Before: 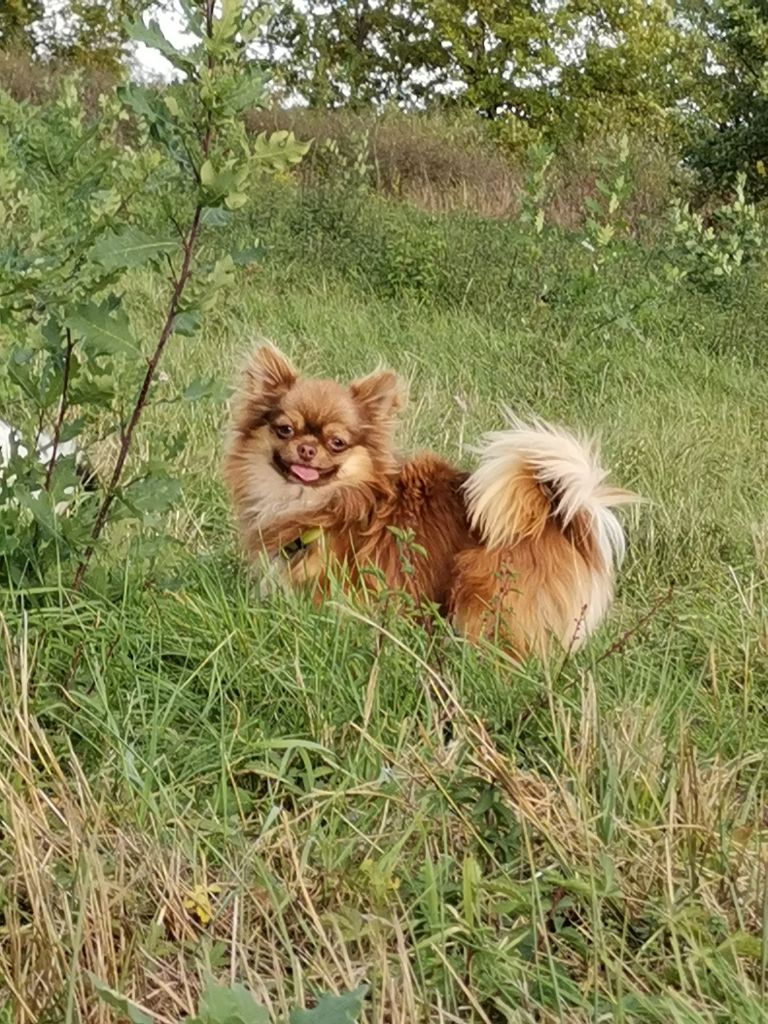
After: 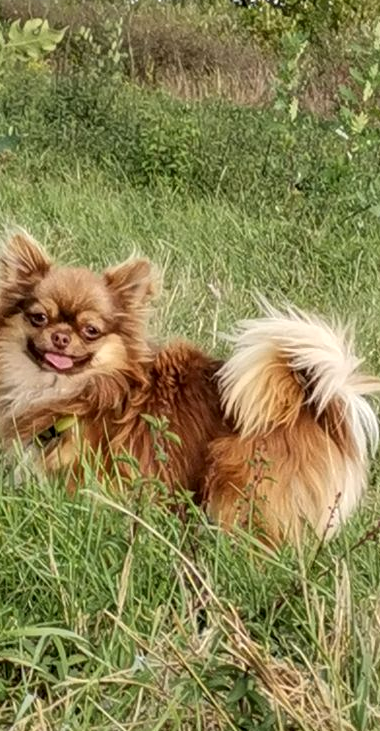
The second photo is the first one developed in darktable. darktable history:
crop: left 32.075%, top 10.976%, right 18.355%, bottom 17.596%
local contrast: detail 130%
